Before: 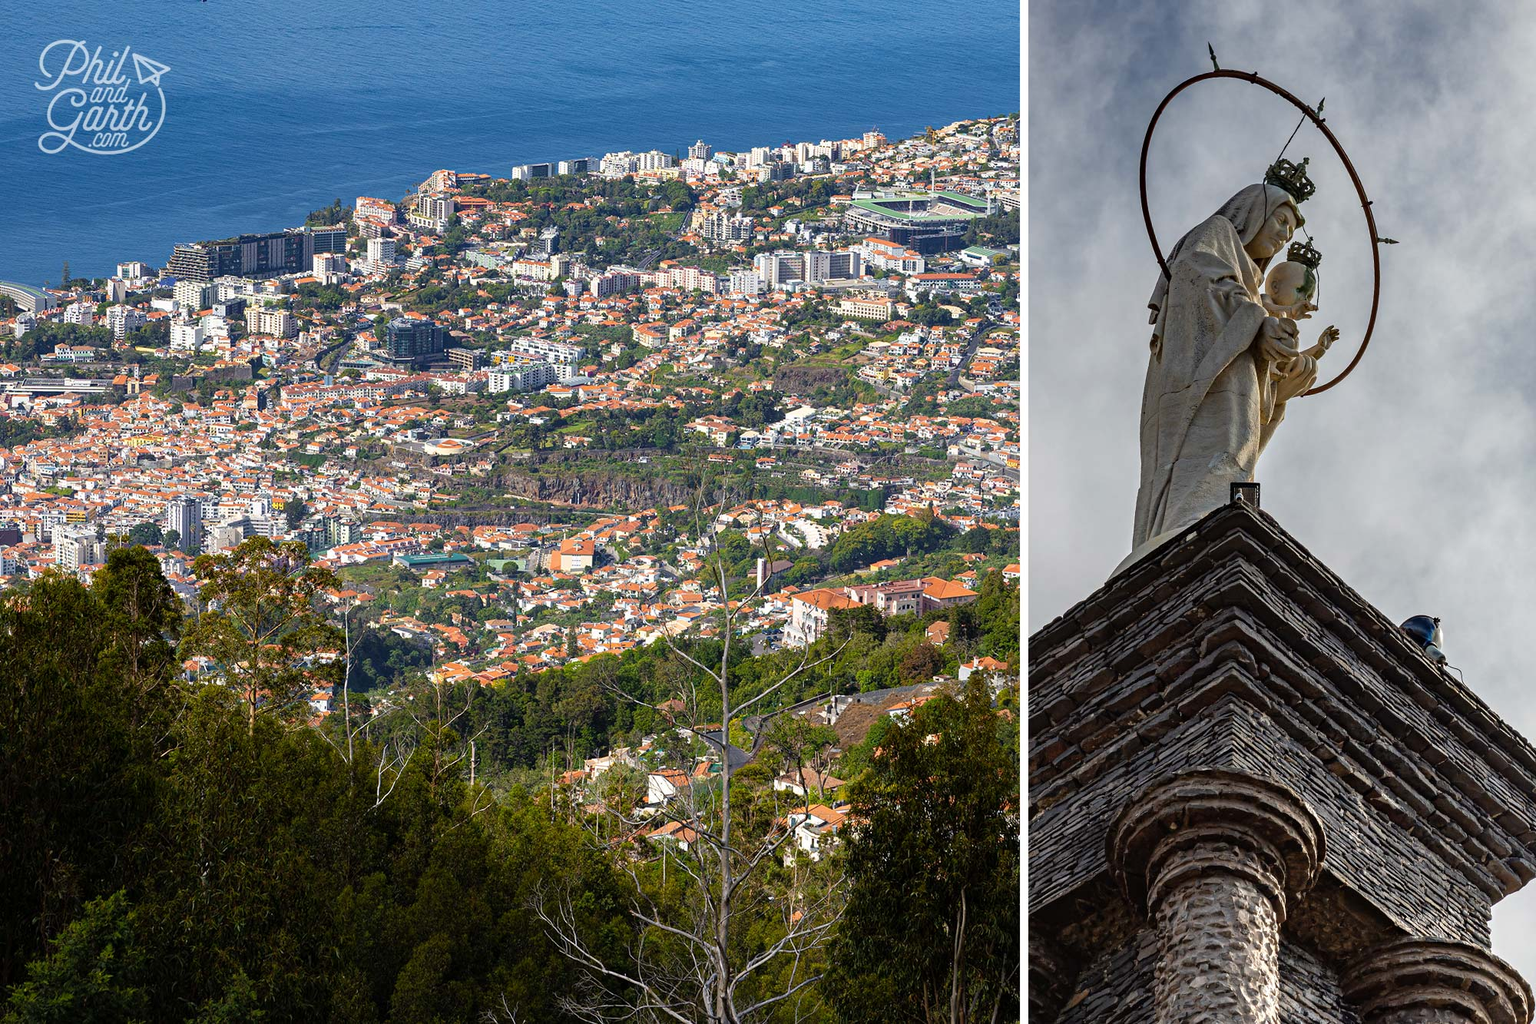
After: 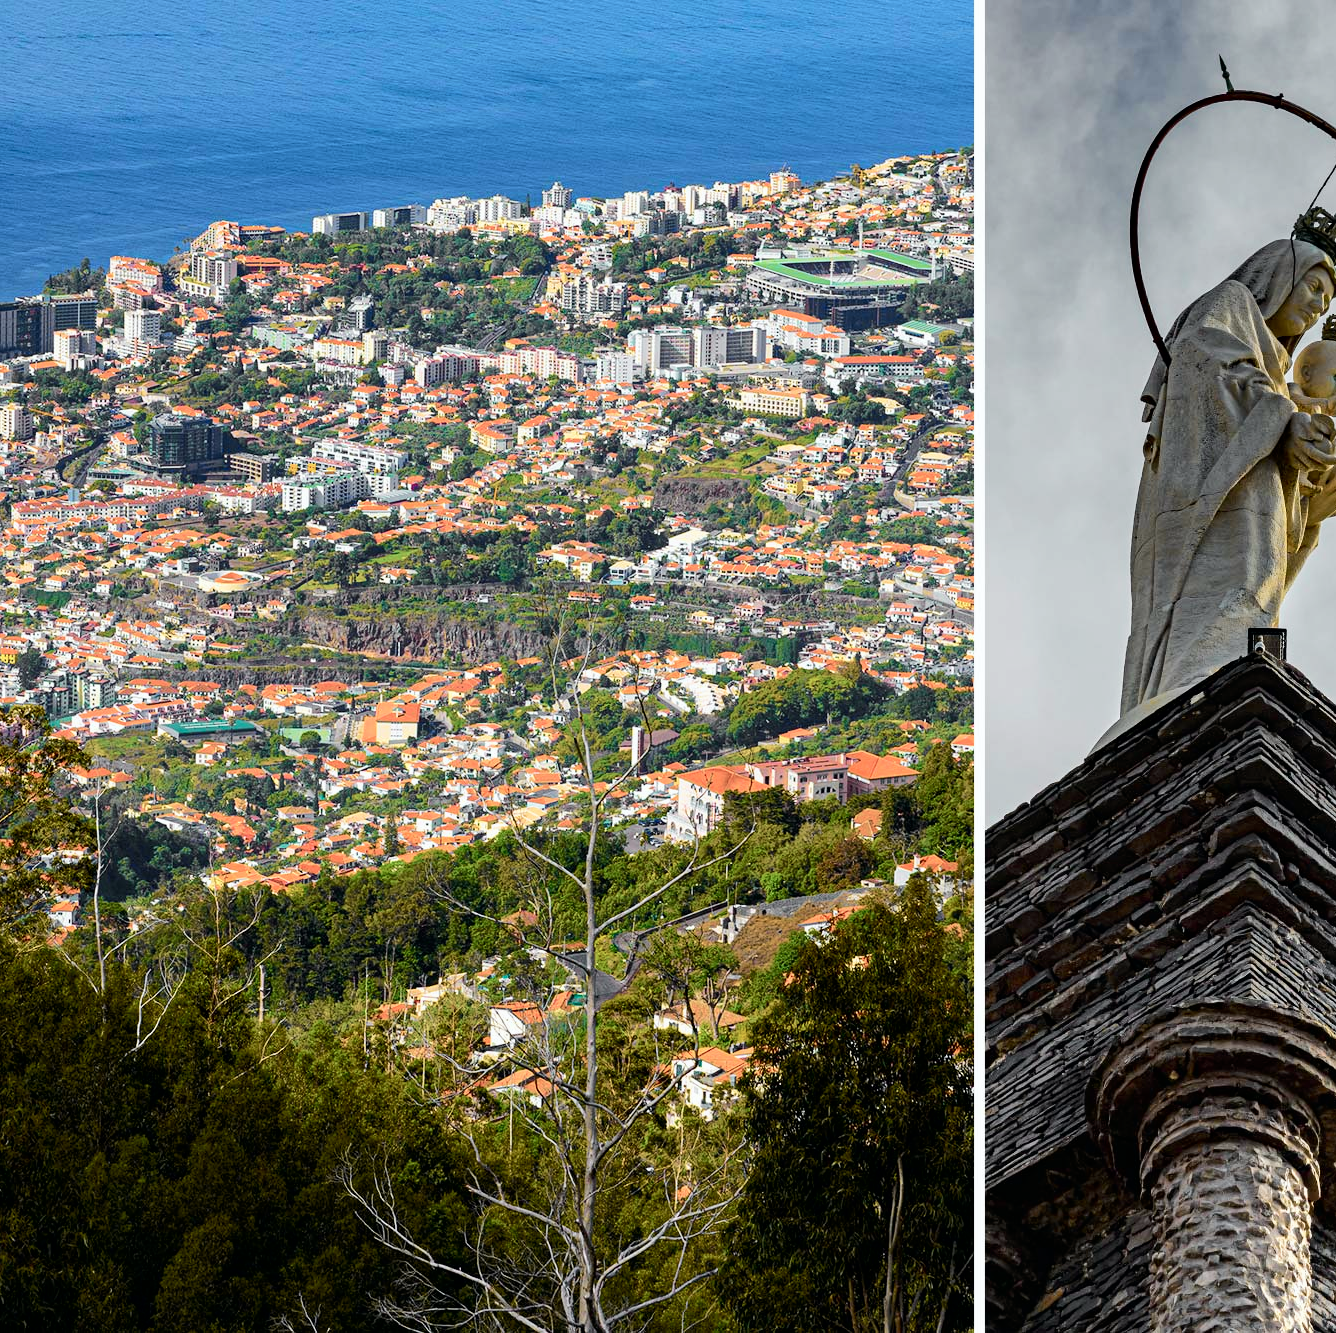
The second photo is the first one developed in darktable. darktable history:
velvia: on, module defaults
tone curve: curves: ch0 [(0, 0) (0.037, 0.011) (0.131, 0.108) (0.279, 0.279) (0.476, 0.554) (0.617, 0.693) (0.704, 0.77) (0.813, 0.852) (0.916, 0.924) (1, 0.993)]; ch1 [(0, 0) (0.318, 0.278) (0.444, 0.427) (0.493, 0.492) (0.508, 0.502) (0.534, 0.529) (0.562, 0.563) (0.626, 0.662) (0.746, 0.764) (1, 1)]; ch2 [(0, 0) (0.316, 0.292) (0.381, 0.37) (0.423, 0.448) (0.476, 0.492) (0.502, 0.498) (0.522, 0.518) (0.533, 0.532) (0.586, 0.631) (0.634, 0.663) (0.7, 0.7) (0.861, 0.808) (1, 0.951)], color space Lab, independent channels, preserve colors none
crop and rotate: left 17.732%, right 15.423%
